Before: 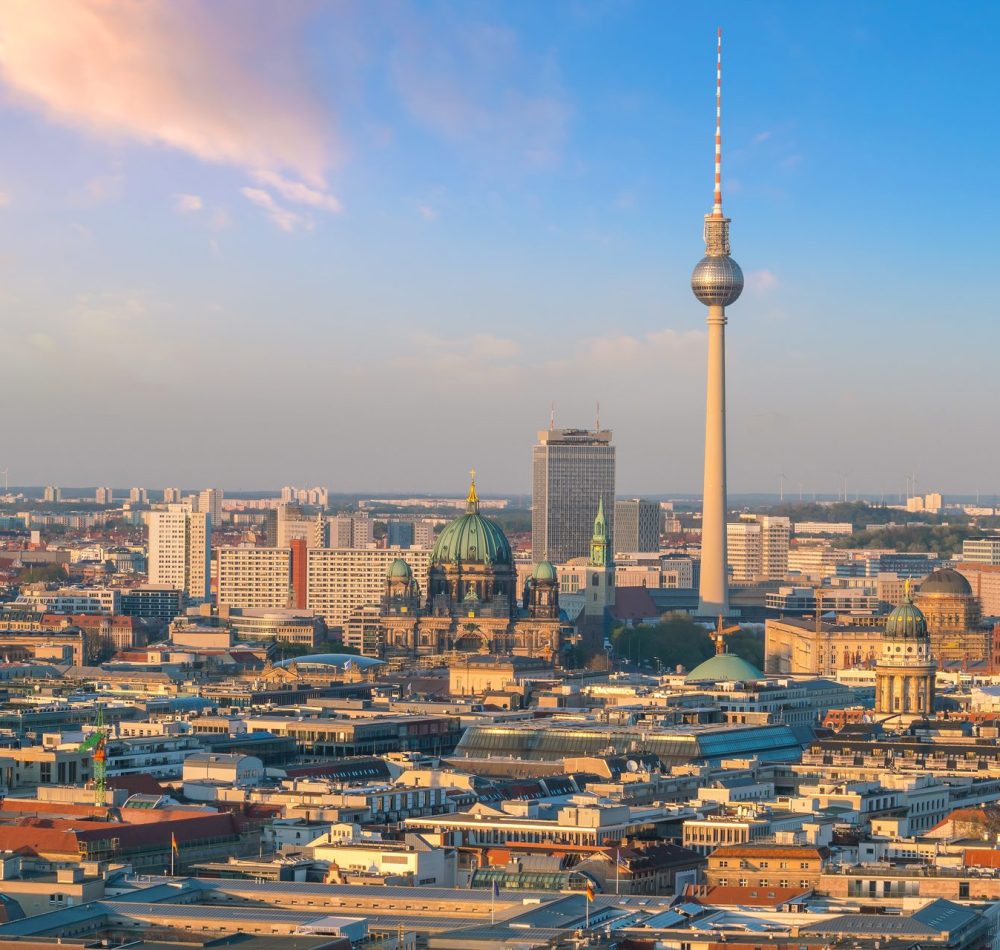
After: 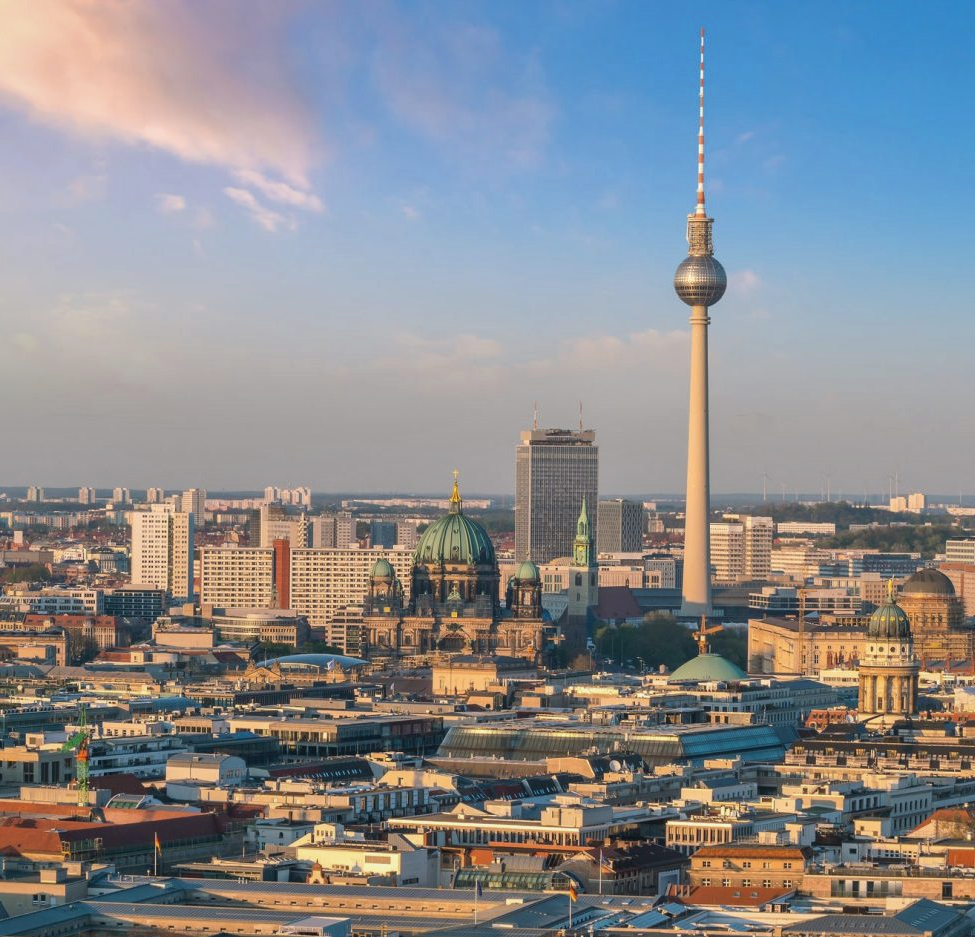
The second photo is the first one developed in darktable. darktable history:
local contrast: mode bilateral grid, contrast 20, coarseness 50, detail 132%, midtone range 0.2
crop and rotate: left 1.774%, right 0.633%, bottom 1.28%
contrast brightness saturation: contrast -0.08, brightness -0.04, saturation -0.11
